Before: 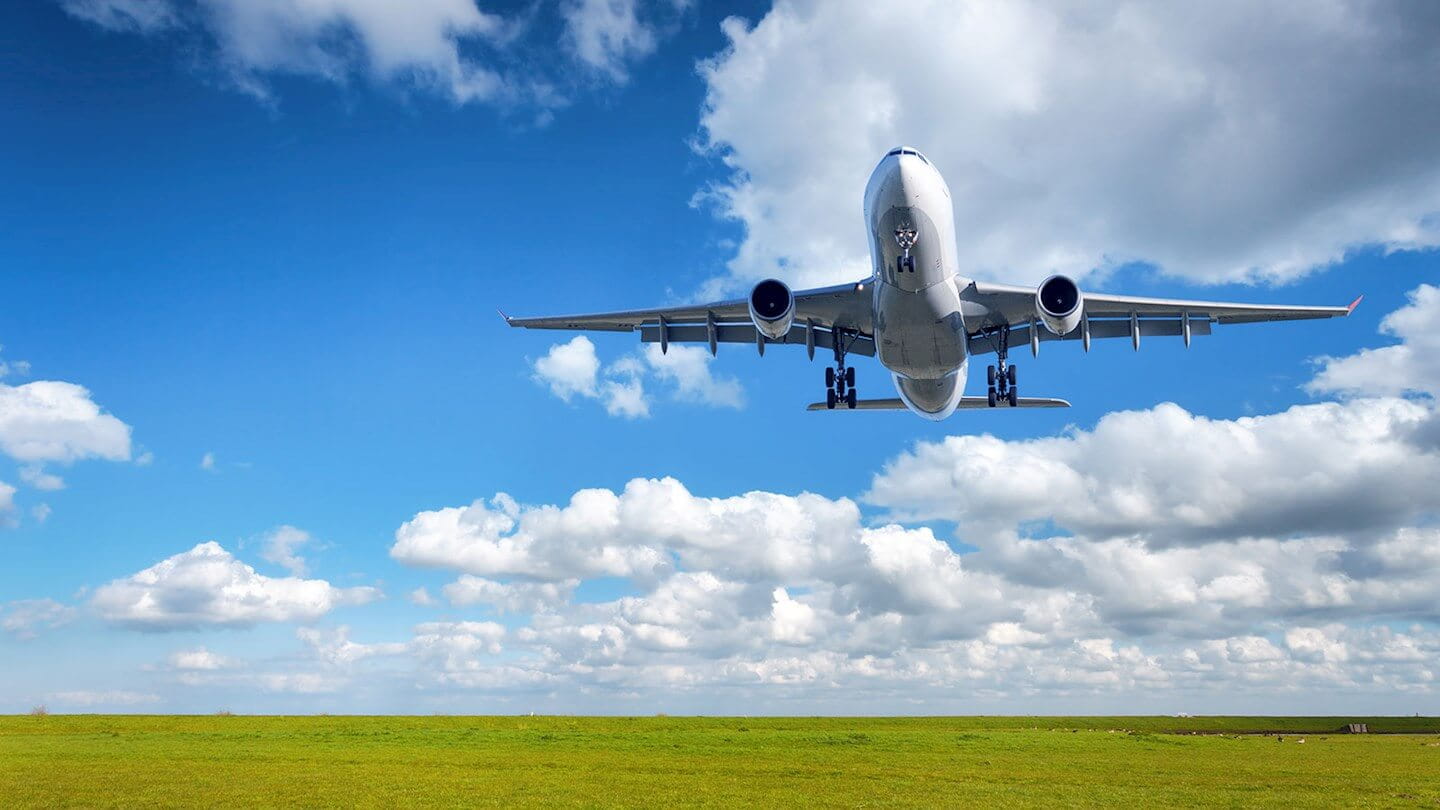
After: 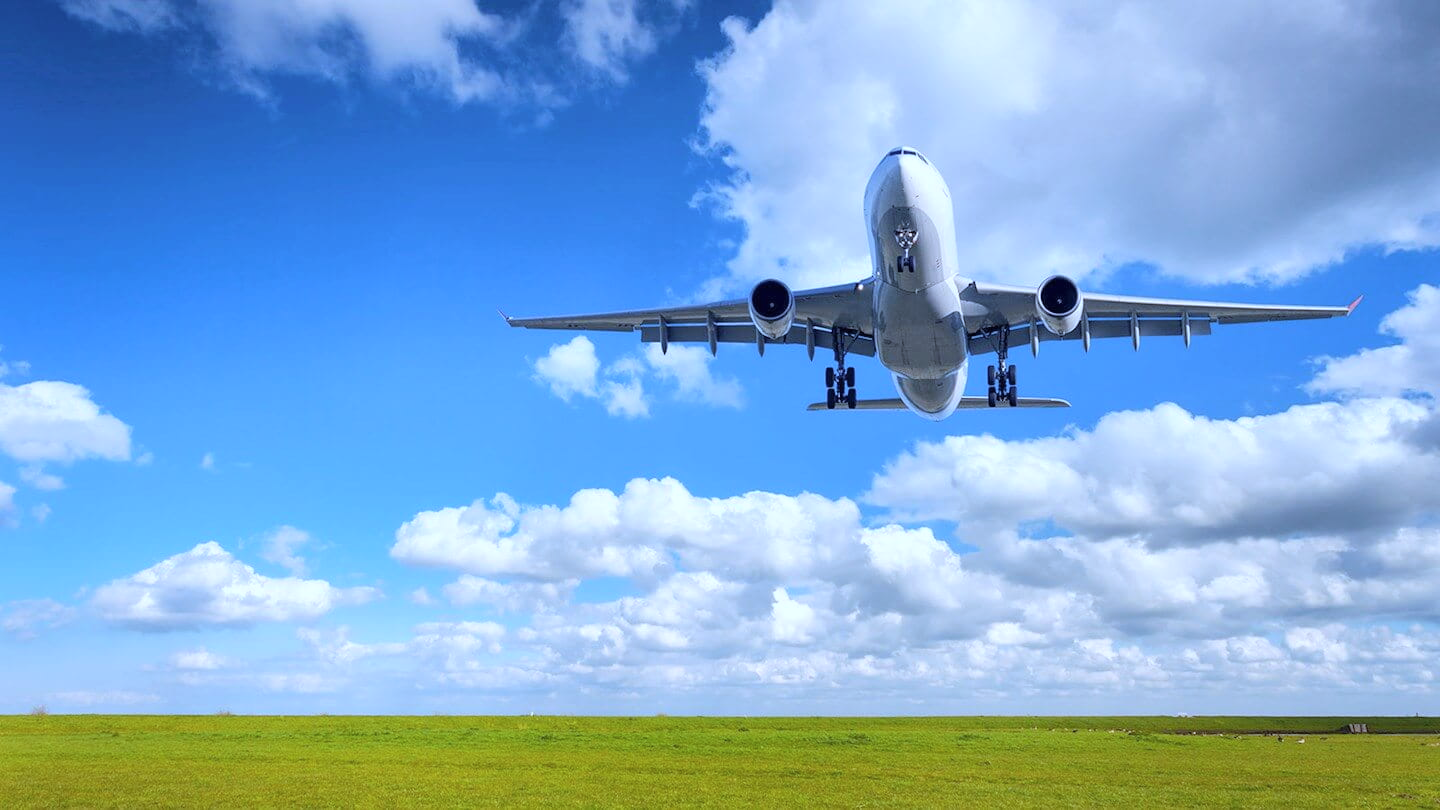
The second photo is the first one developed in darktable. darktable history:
contrast brightness saturation: contrast 0.05, brightness 0.06, saturation 0.01
white balance: red 0.926, green 1.003, blue 1.133
